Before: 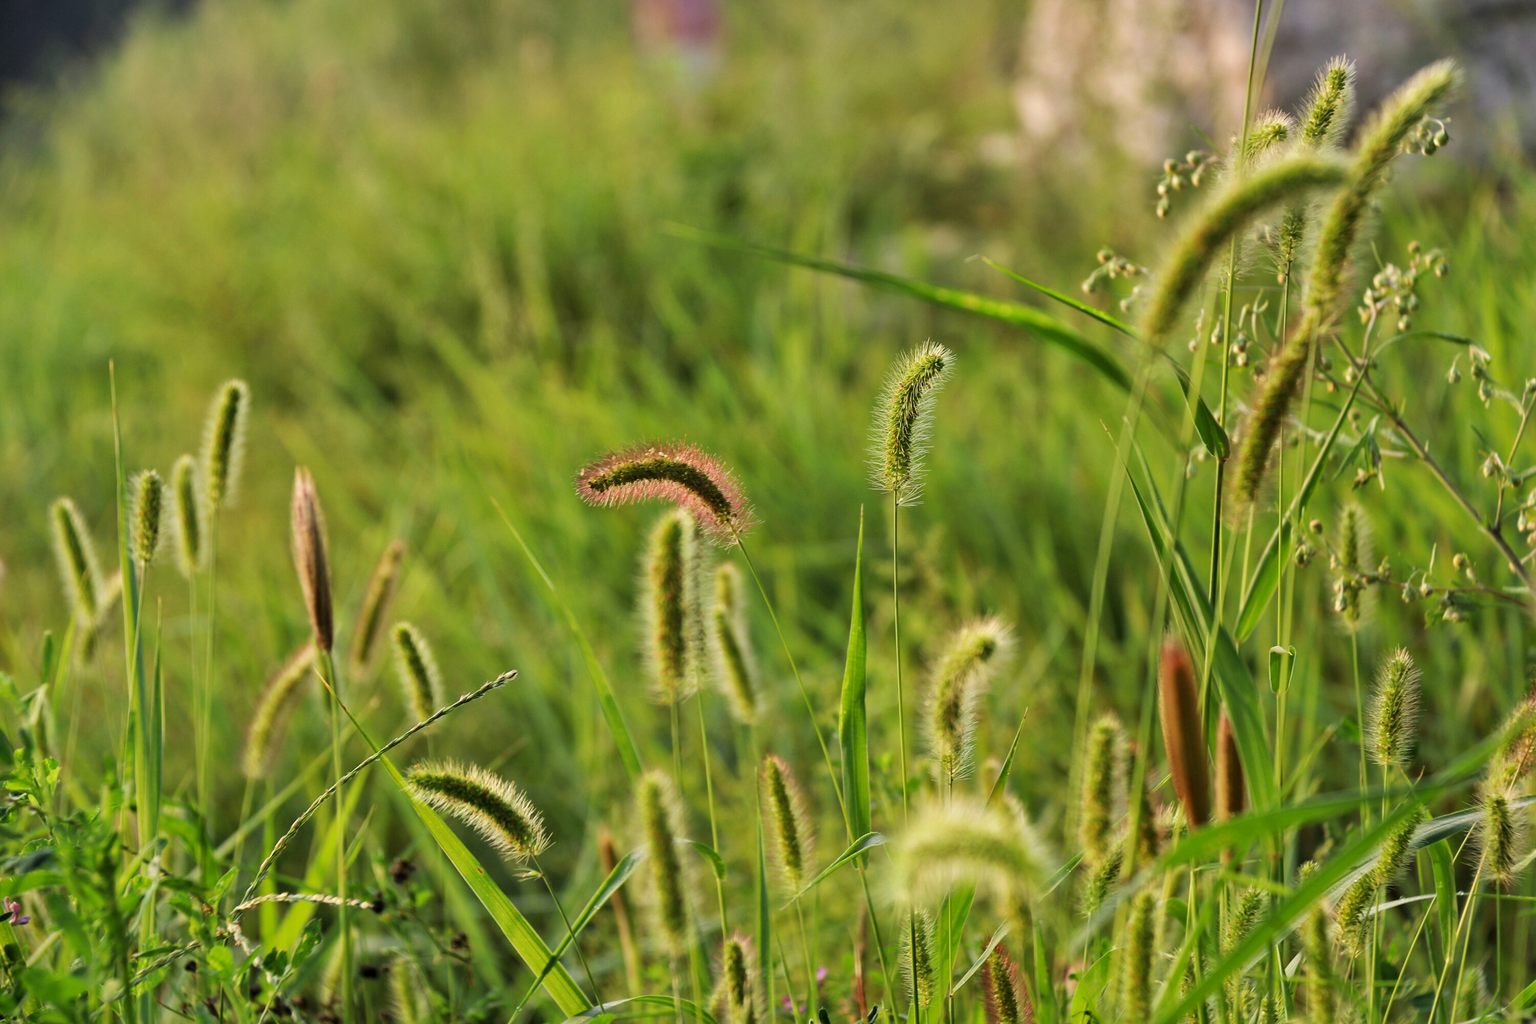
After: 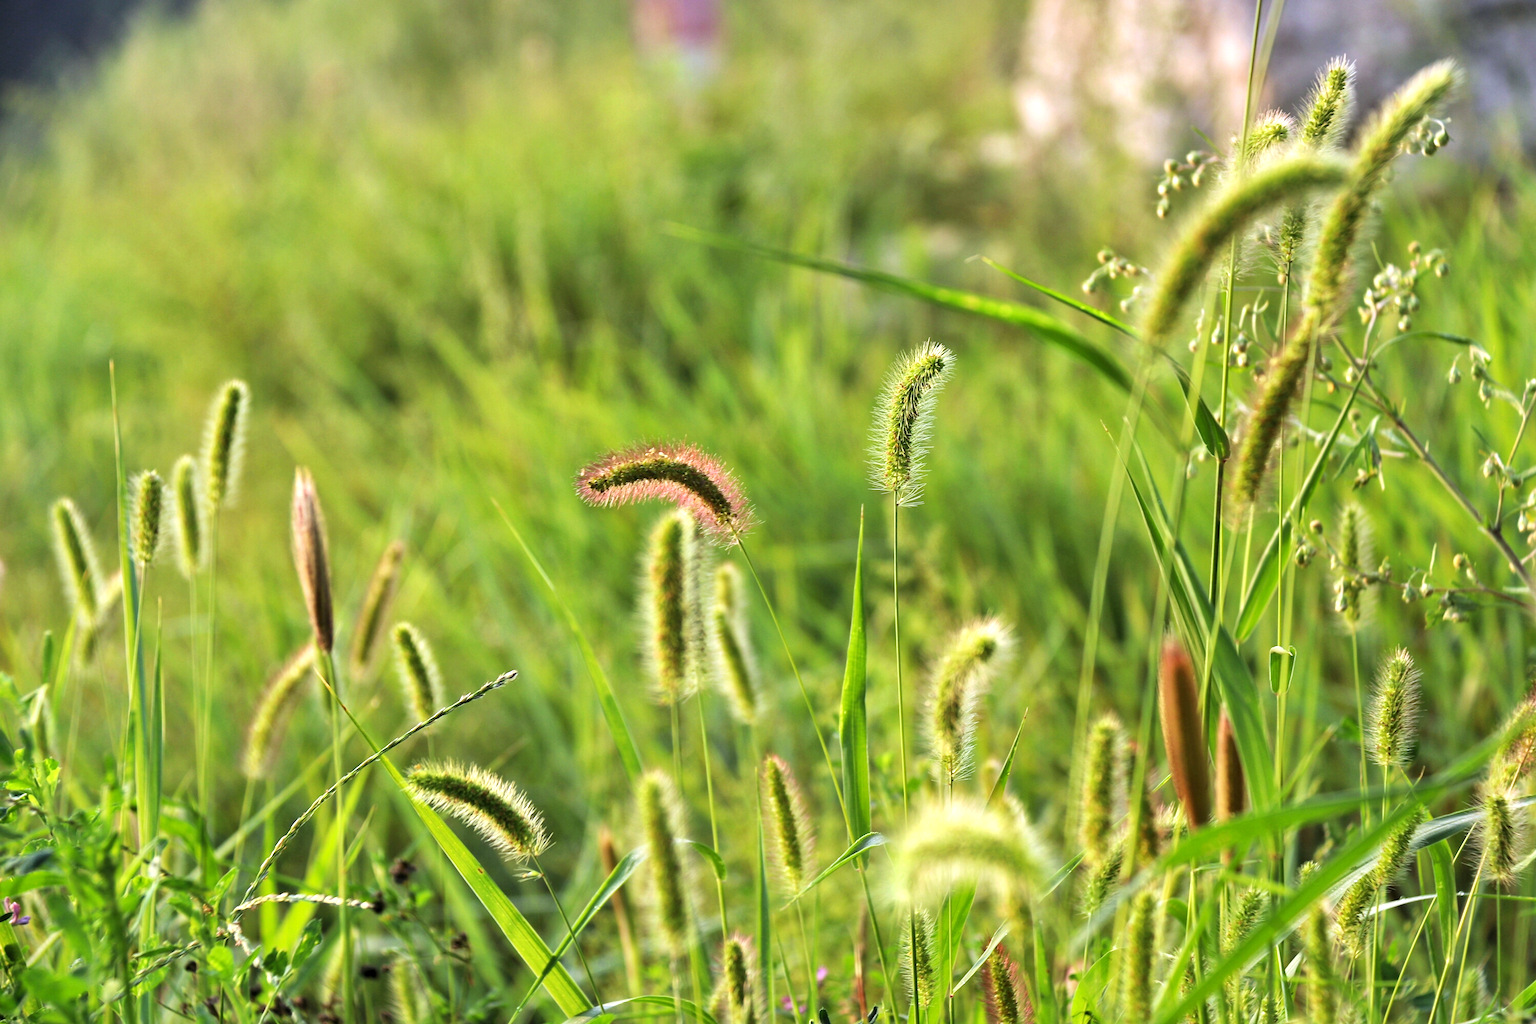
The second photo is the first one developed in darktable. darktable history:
exposure: black level correction 0, exposure 0.7 EV, compensate exposure bias true, compensate highlight preservation false
levels: levels [0.016, 0.5, 0.996]
white balance: red 0.967, blue 1.119, emerald 0.756
